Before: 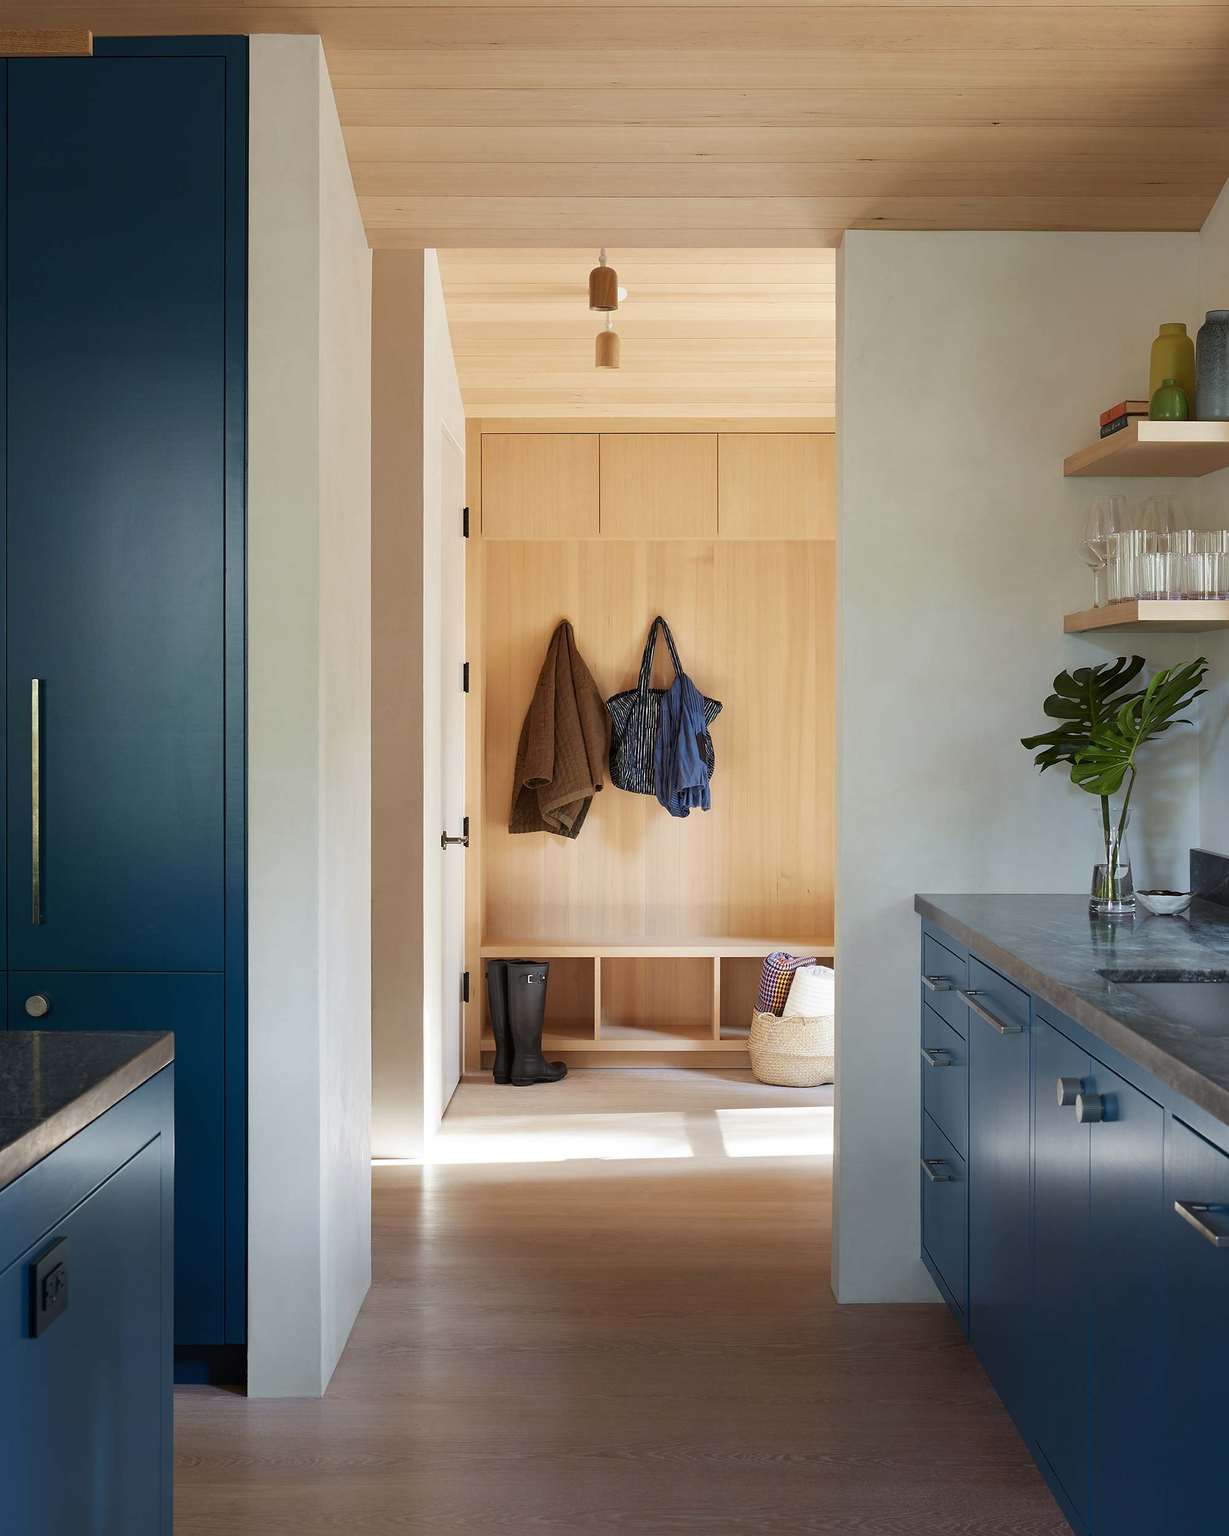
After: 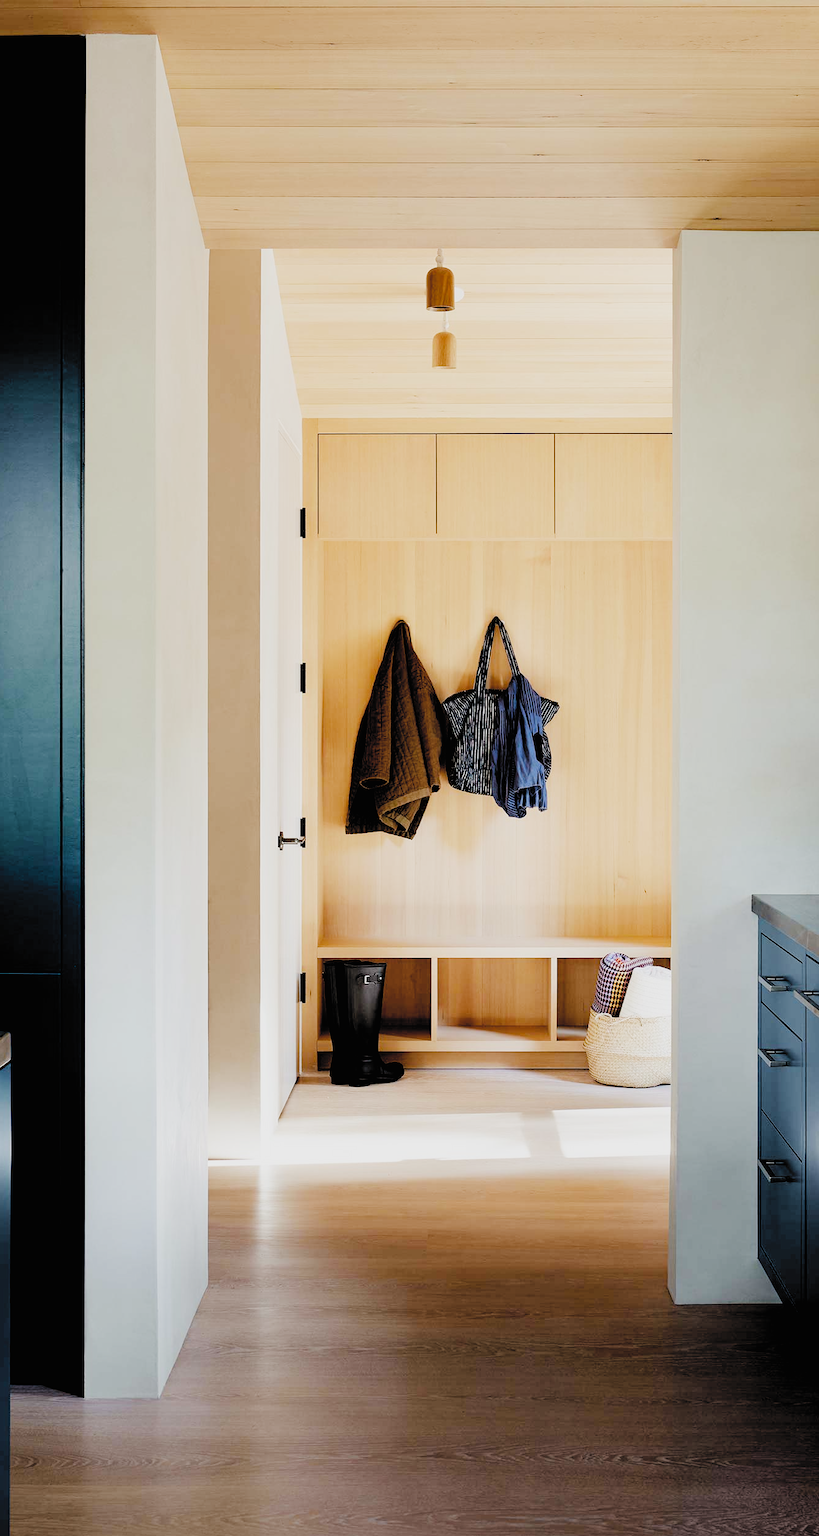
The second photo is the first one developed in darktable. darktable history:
crop and rotate: left 13.342%, right 19.991%
contrast brightness saturation: contrast 0.14, brightness 0.21
filmic rgb: black relative exposure -2.85 EV, white relative exposure 4.56 EV, hardness 1.77, contrast 1.25, preserve chrominance no, color science v5 (2021)
